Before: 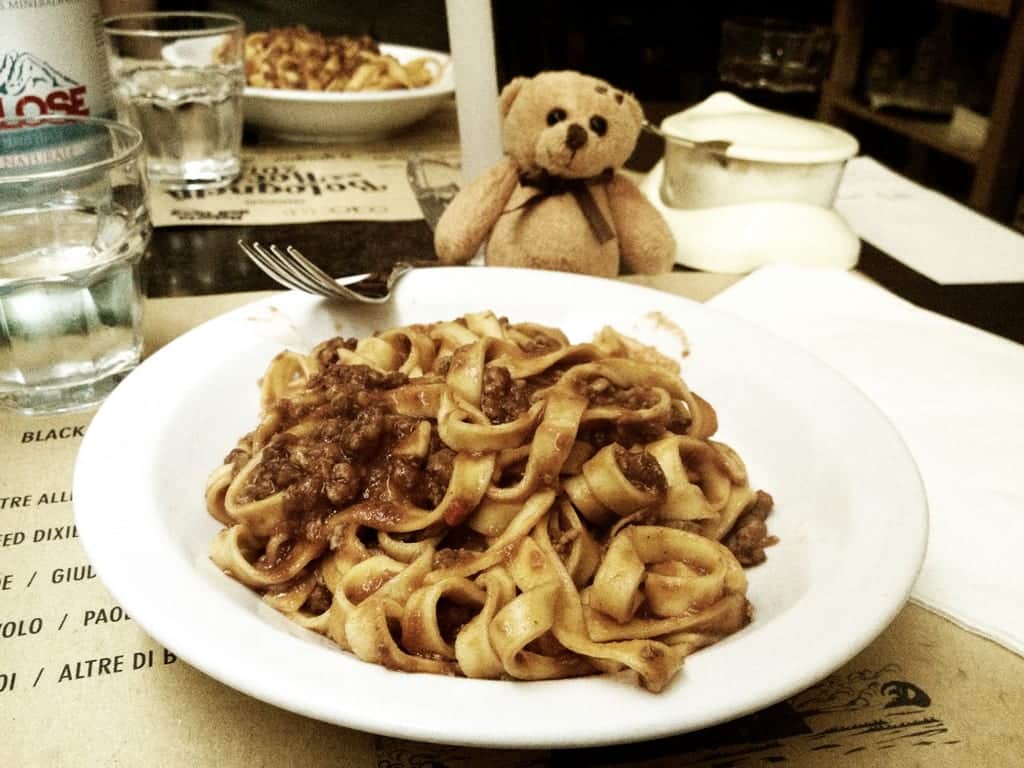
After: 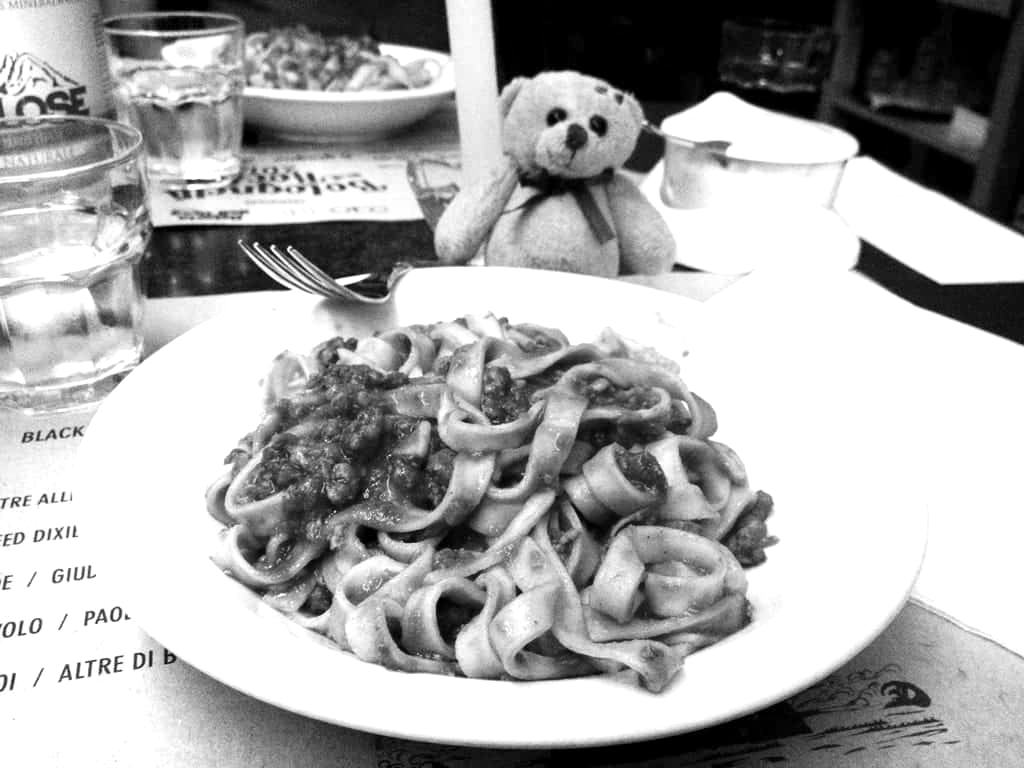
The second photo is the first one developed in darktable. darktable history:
exposure: black level correction 0.001, exposure 0.5 EV, compensate exposure bias true, compensate highlight preservation false
monochrome: on, module defaults
